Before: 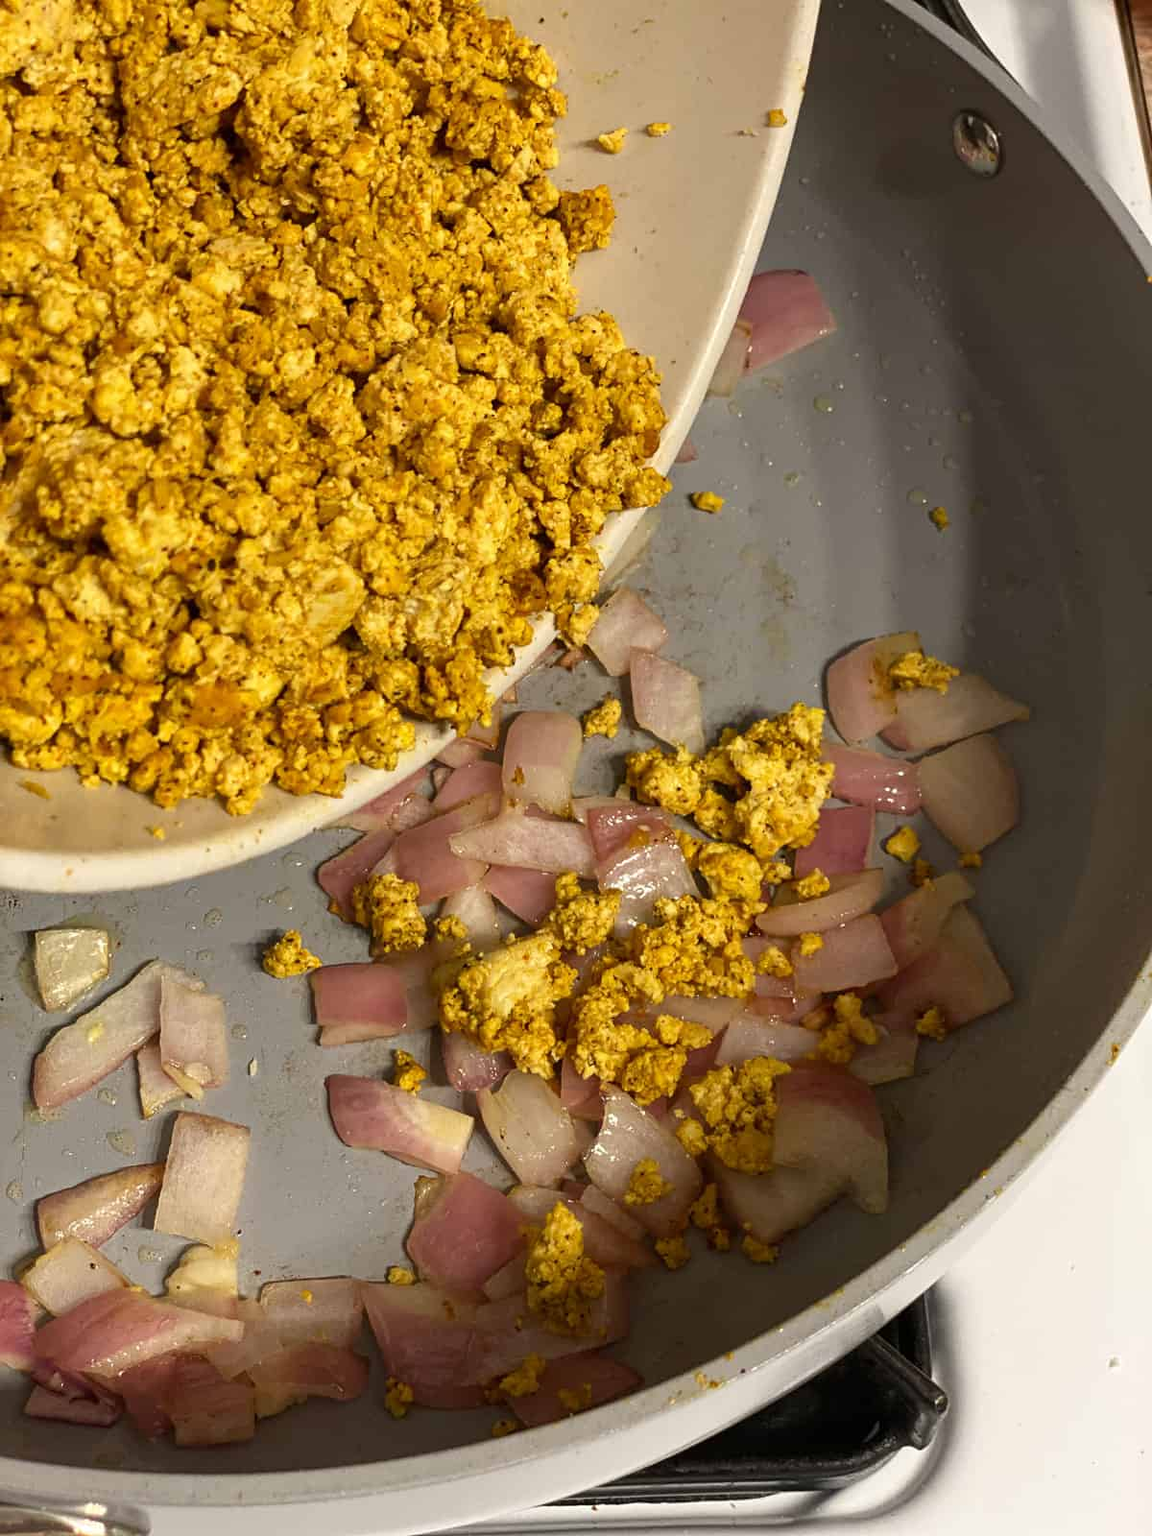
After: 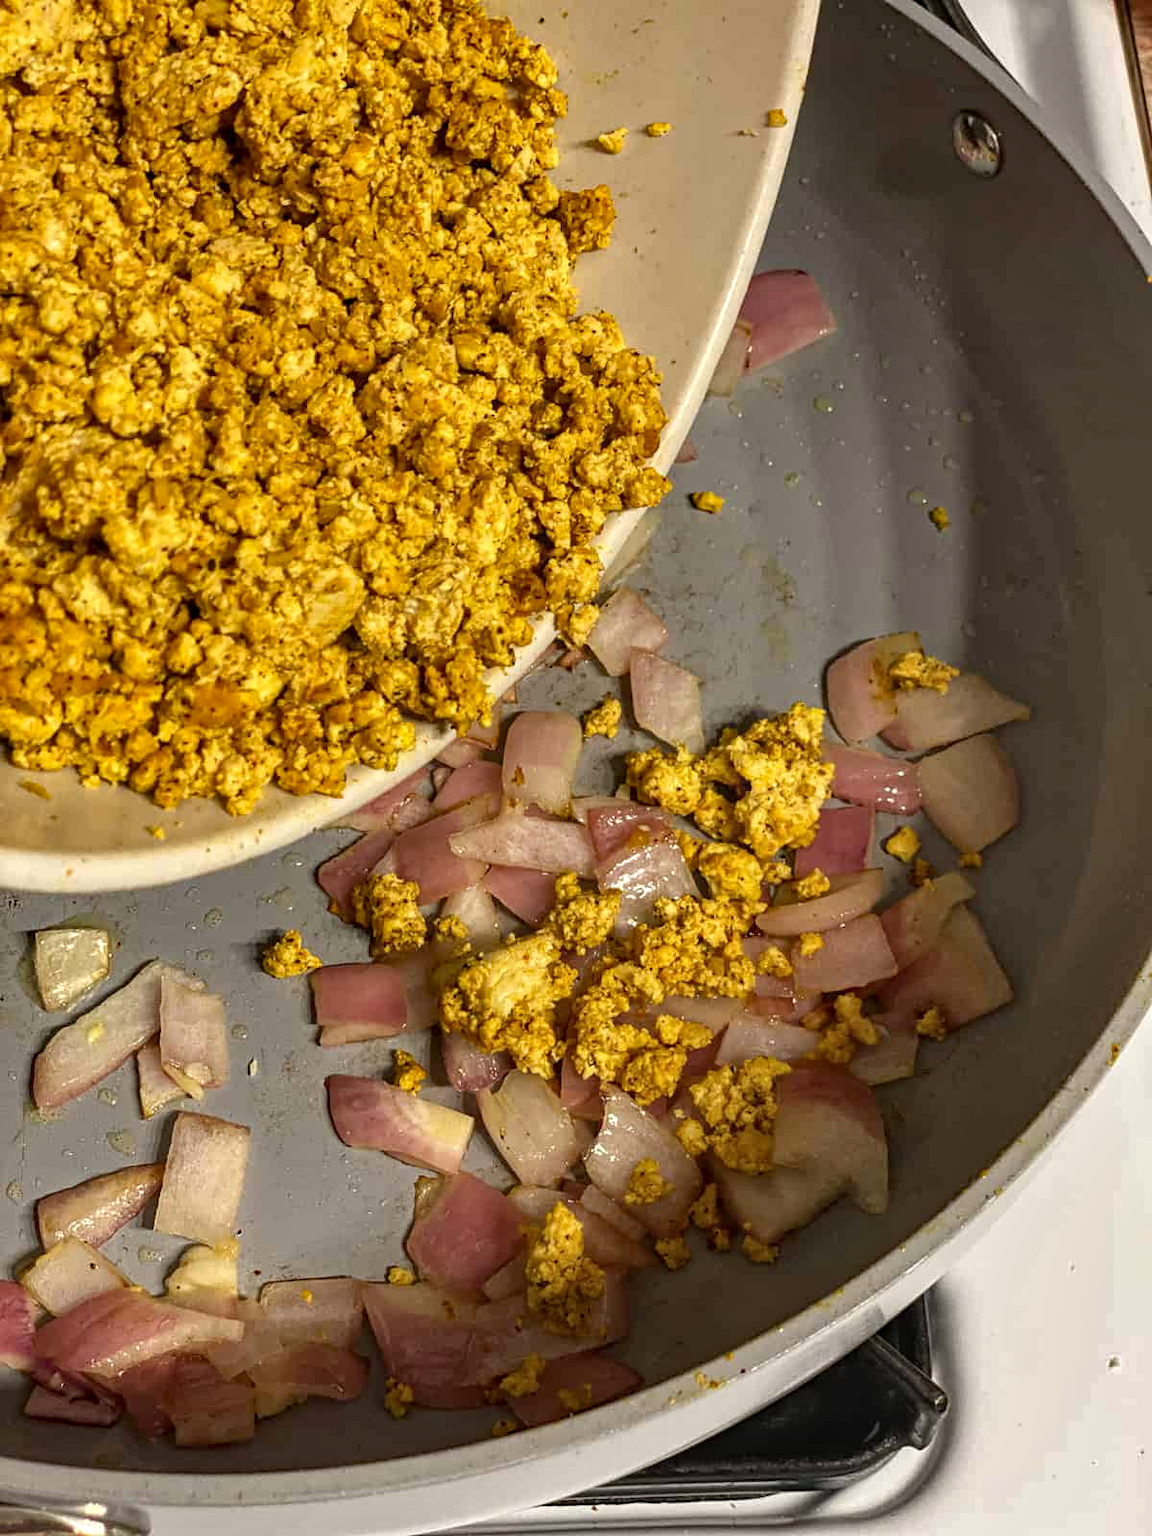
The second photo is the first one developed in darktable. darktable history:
local contrast: on, module defaults
haze removal: compatibility mode true, adaptive false
shadows and highlights: low approximation 0.01, soften with gaussian
